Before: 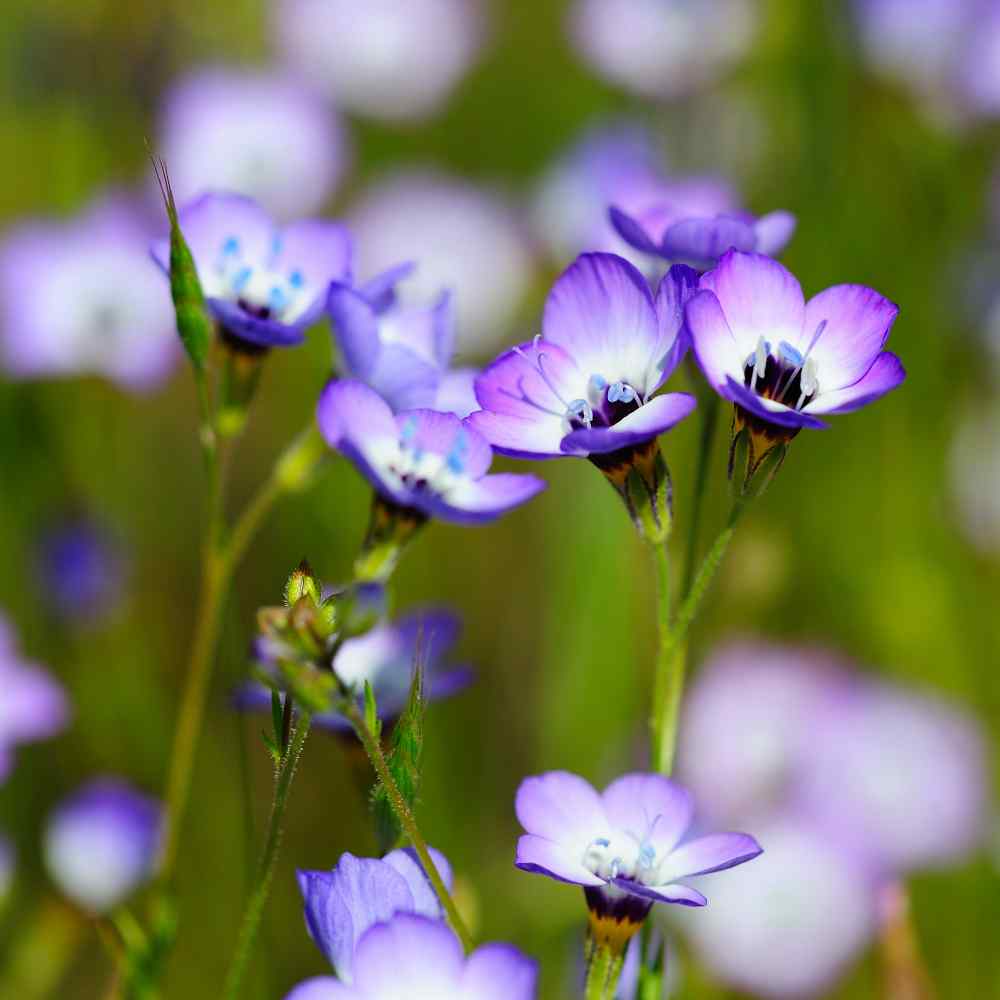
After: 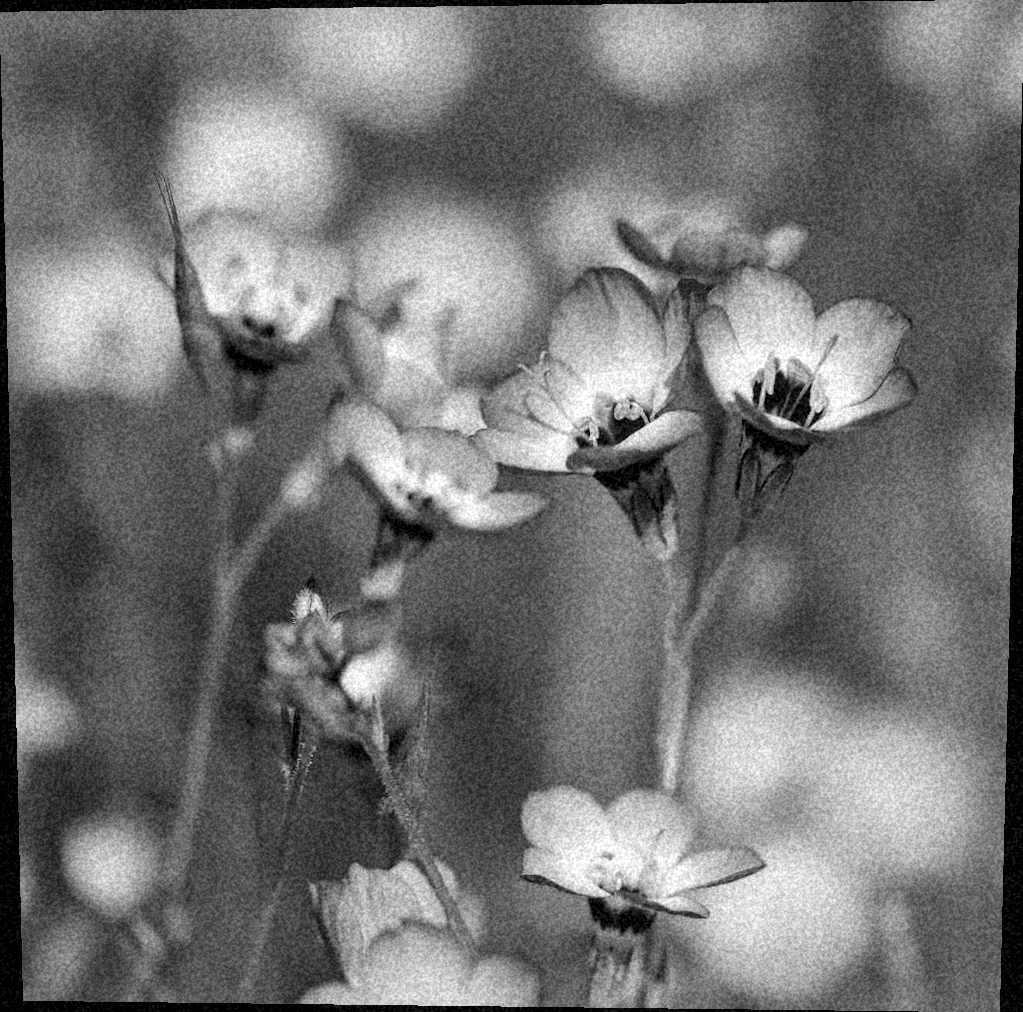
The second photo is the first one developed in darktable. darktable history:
local contrast: on, module defaults
grain: coarseness 46.9 ISO, strength 50.21%, mid-tones bias 0%
rotate and perspective: lens shift (vertical) 0.048, lens shift (horizontal) -0.024, automatic cropping off
monochrome: size 3.1
